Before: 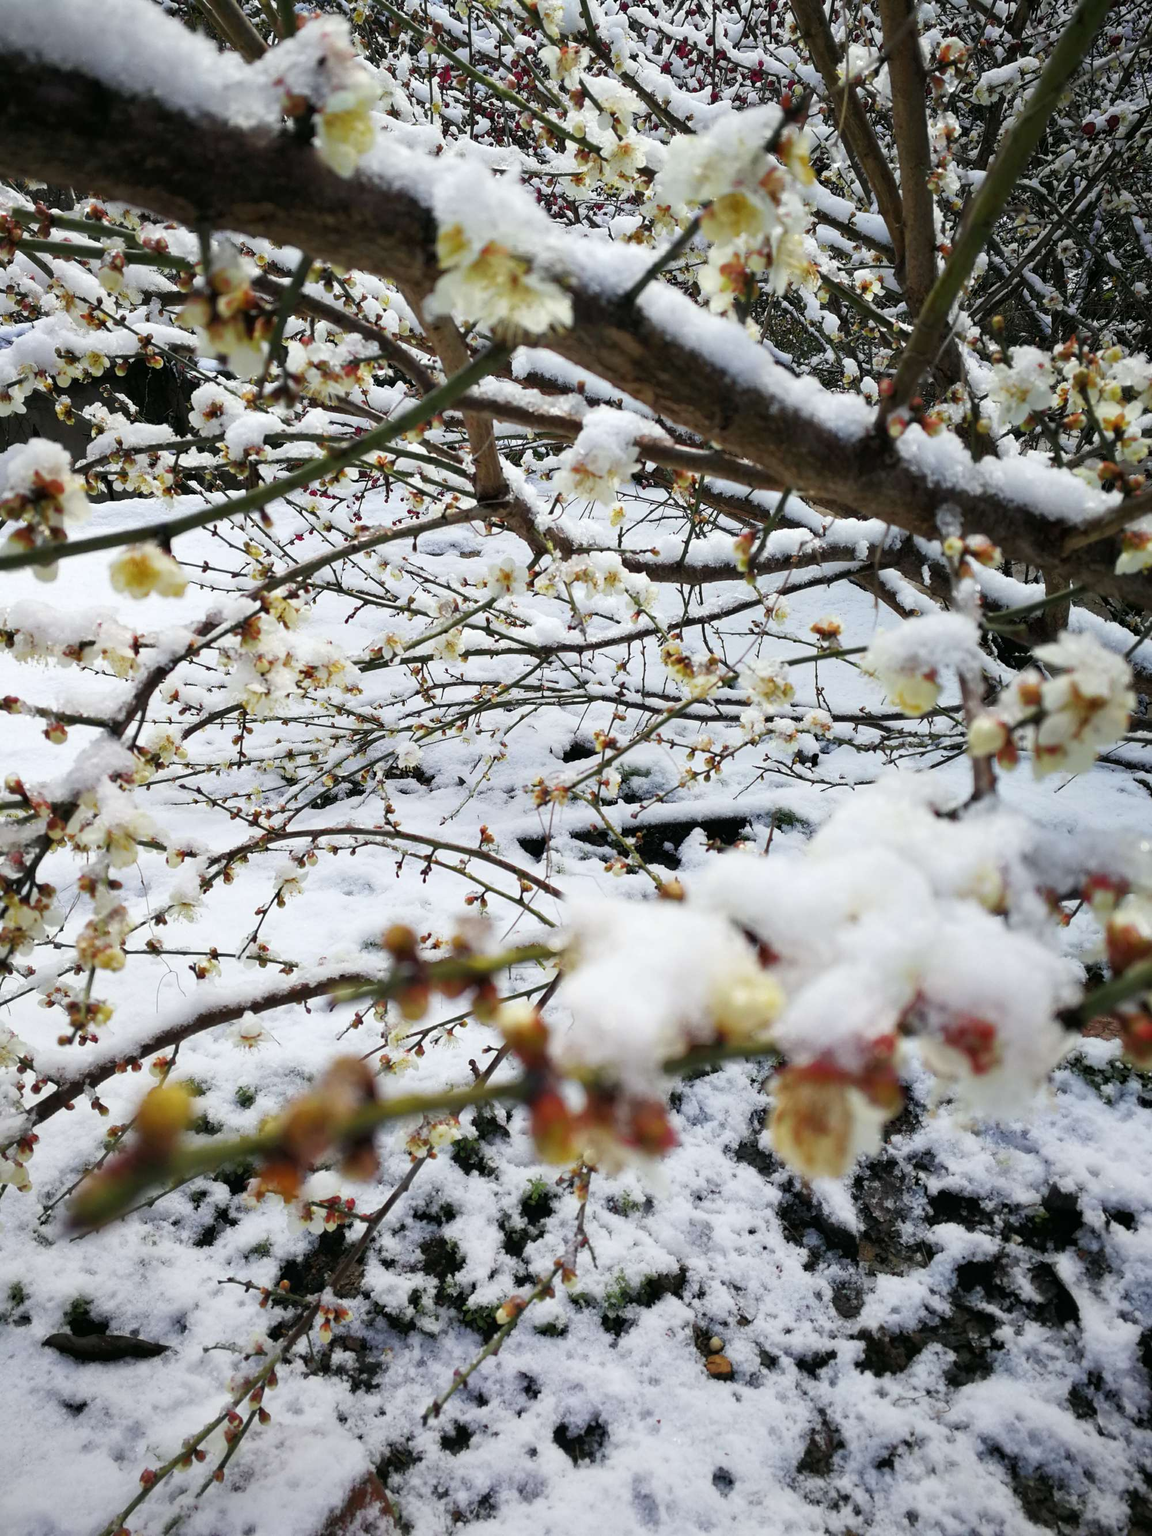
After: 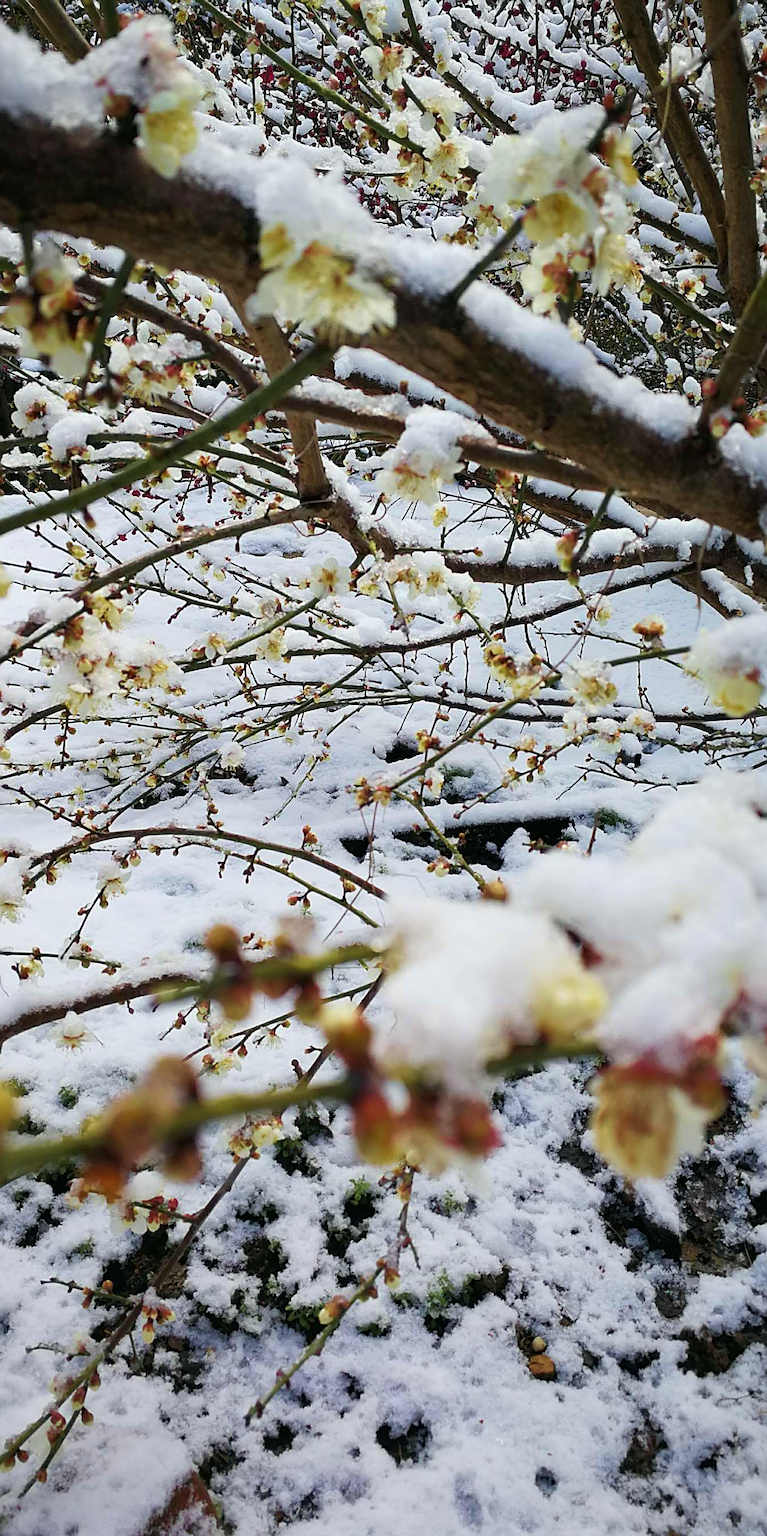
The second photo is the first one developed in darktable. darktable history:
exposure: exposure -0.151 EV, compensate highlight preservation false
velvia: strength 36.57%
crop: left 15.419%, right 17.914%
sharpen: amount 0.575
